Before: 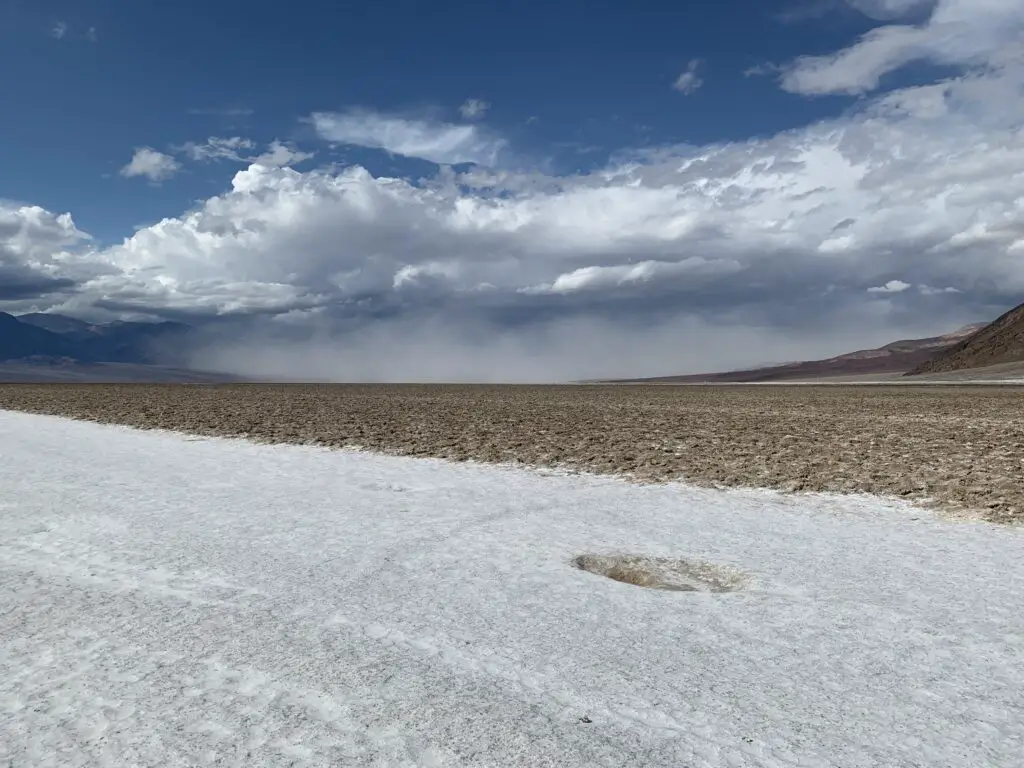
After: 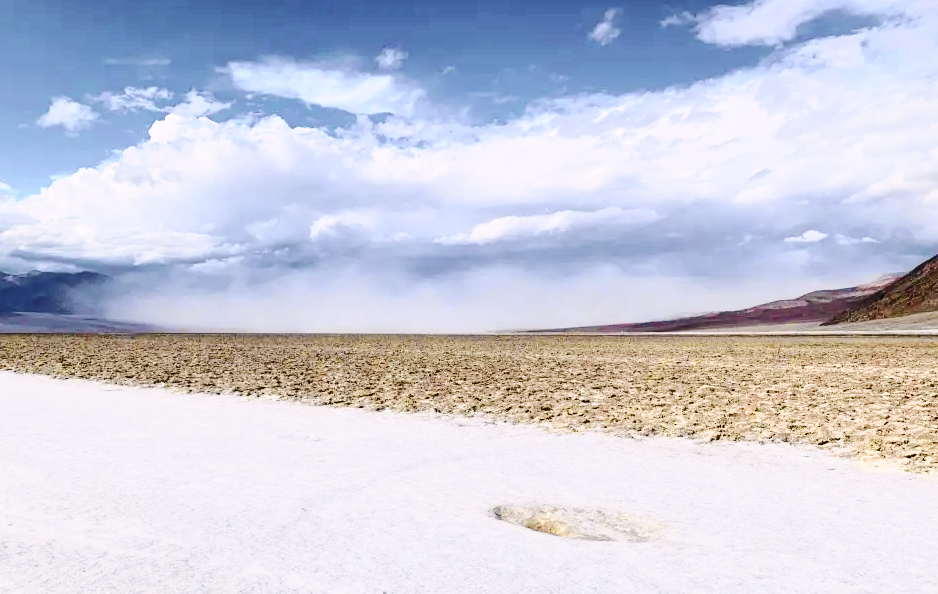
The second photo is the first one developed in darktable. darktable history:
color zones: curves: ch0 [(0.004, 0.305) (0.261, 0.623) (0.389, 0.399) (0.708, 0.571) (0.947, 0.34)]; ch1 [(0.025, 0.645) (0.229, 0.584) (0.326, 0.551) (0.484, 0.262) (0.757, 0.643)]
color balance: mode lift, gamma, gain (sRGB), lift [0.97, 1, 1, 1], gamma [1.03, 1, 1, 1]
color correction: saturation 0.8
crop: left 8.155%, top 6.611%, bottom 15.385%
base curve: curves: ch0 [(0, 0) (0.028, 0.03) (0.121, 0.232) (0.46, 0.748) (0.859, 0.968) (1, 1)], preserve colors none
tone curve: curves: ch0 [(0, 0.023) (0.103, 0.087) (0.295, 0.297) (0.445, 0.531) (0.553, 0.665) (0.735, 0.843) (0.994, 1)]; ch1 [(0, 0) (0.414, 0.395) (0.447, 0.447) (0.485, 0.5) (0.512, 0.524) (0.542, 0.581) (0.581, 0.632) (0.646, 0.715) (1, 1)]; ch2 [(0, 0) (0.369, 0.388) (0.449, 0.431) (0.478, 0.471) (0.516, 0.517) (0.579, 0.624) (0.674, 0.775) (1, 1)], color space Lab, independent channels, preserve colors none
